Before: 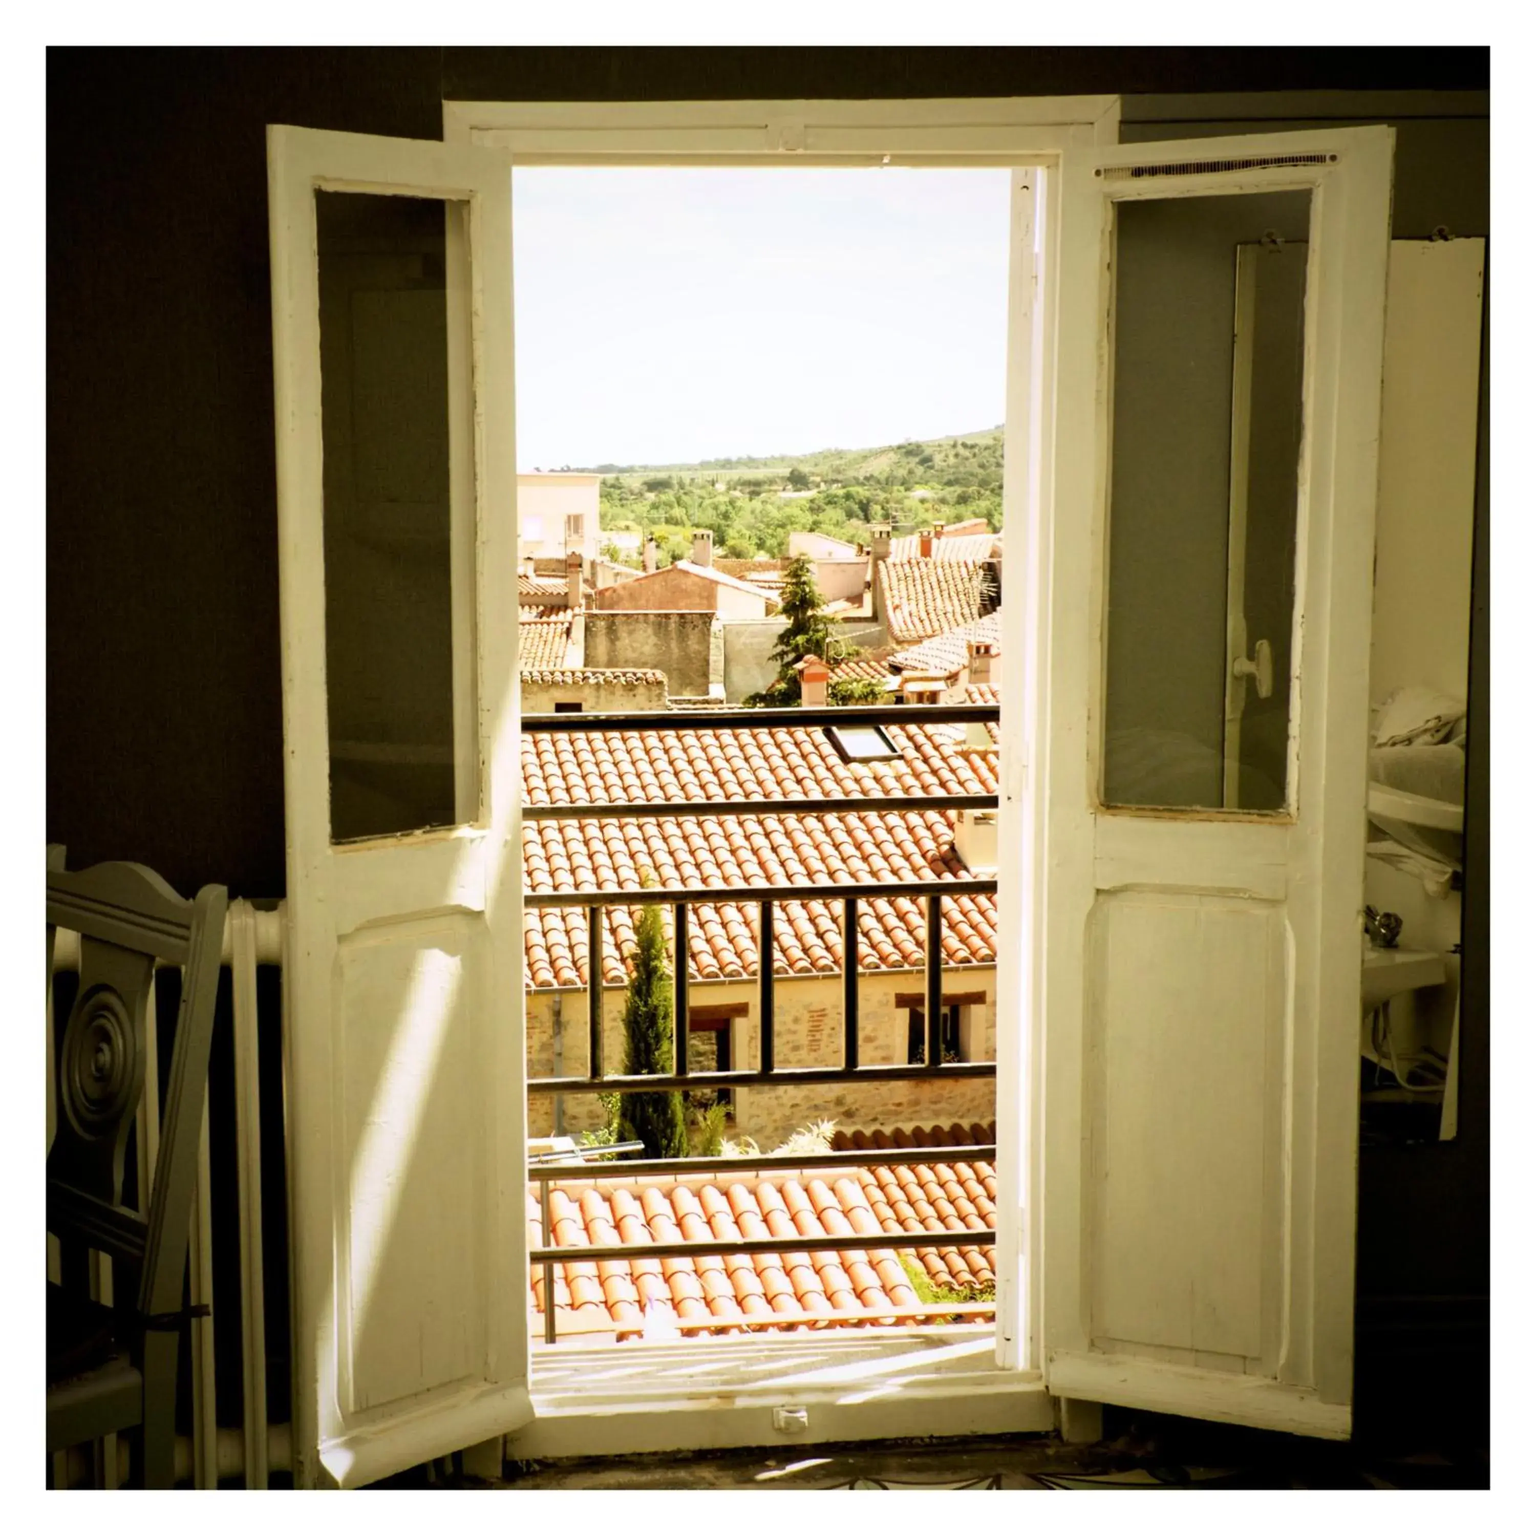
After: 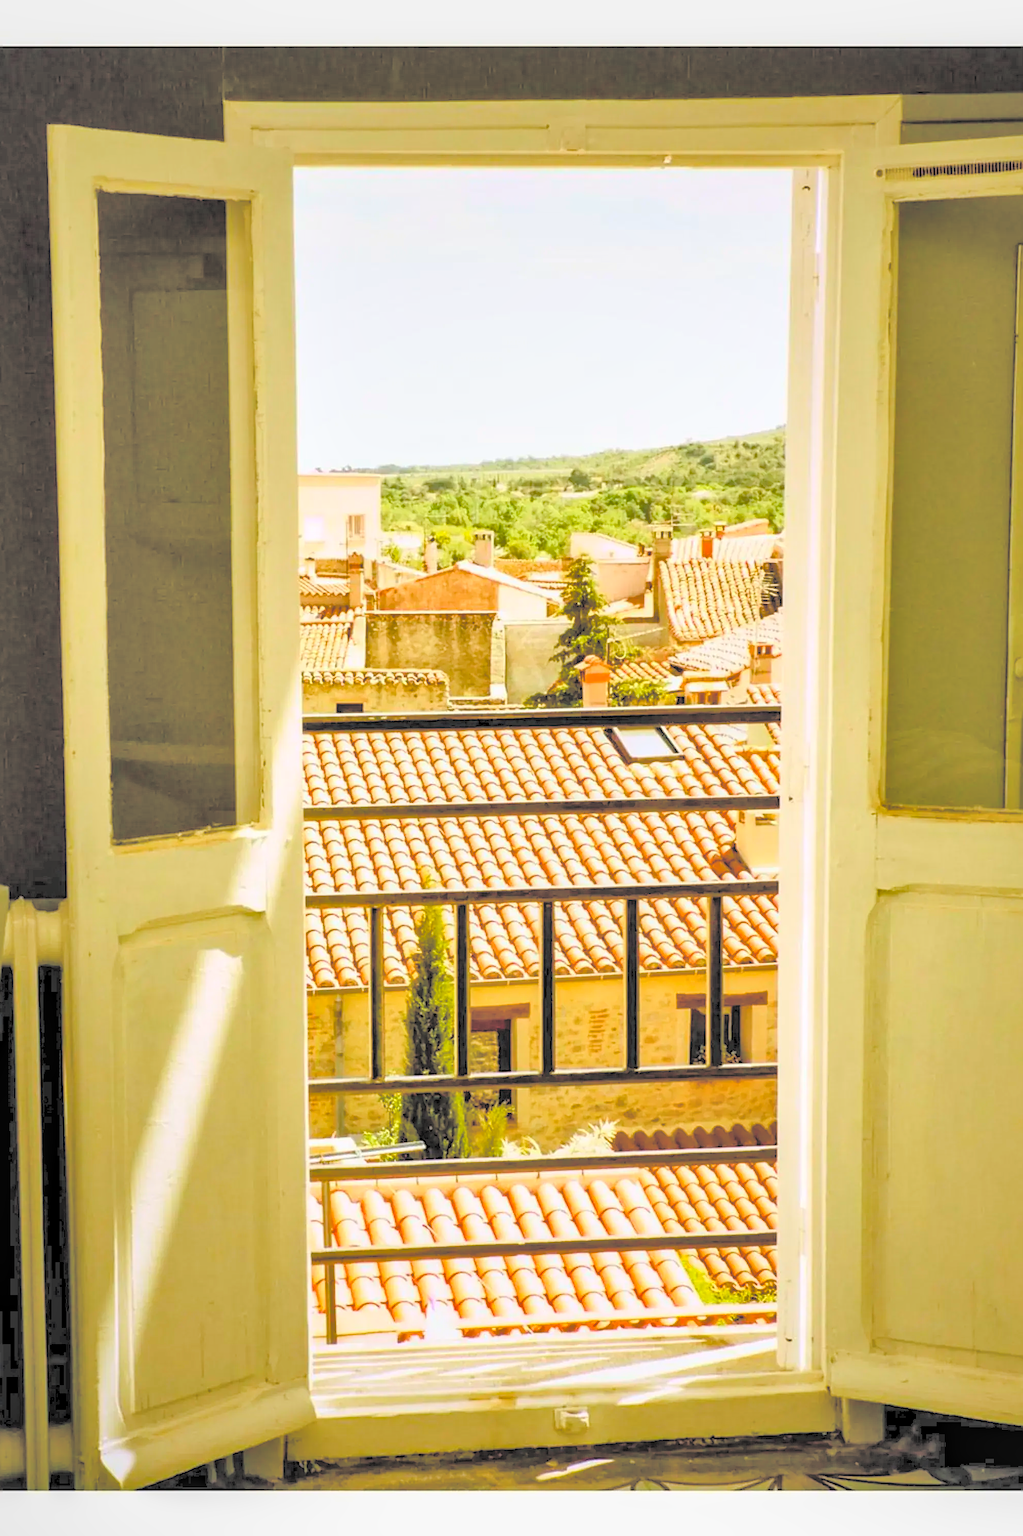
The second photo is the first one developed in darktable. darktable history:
crop and rotate: left 14.311%, right 19.066%
exposure: exposure -0.253 EV, compensate highlight preservation false
sharpen: on, module defaults
local contrast: detail 130%
color balance rgb: perceptual saturation grading › global saturation 34.749%, perceptual saturation grading › highlights -29.805%, perceptual saturation grading › shadows 36.056%, global vibrance 20%
contrast brightness saturation: brightness 0.981
shadows and highlights: on, module defaults
